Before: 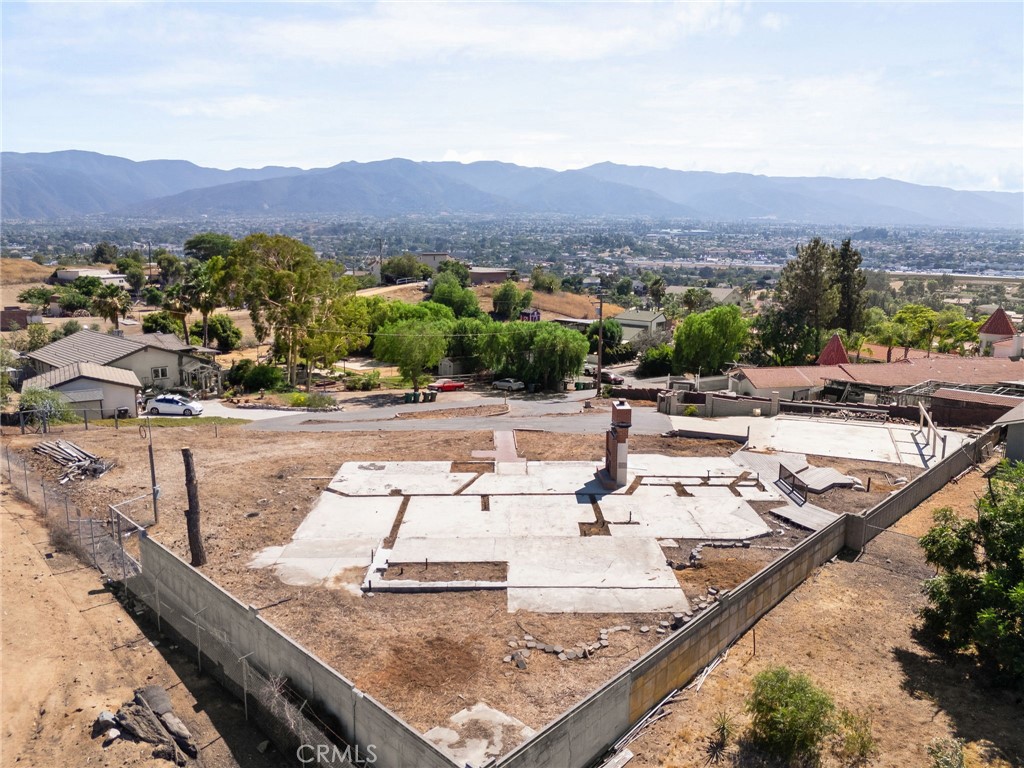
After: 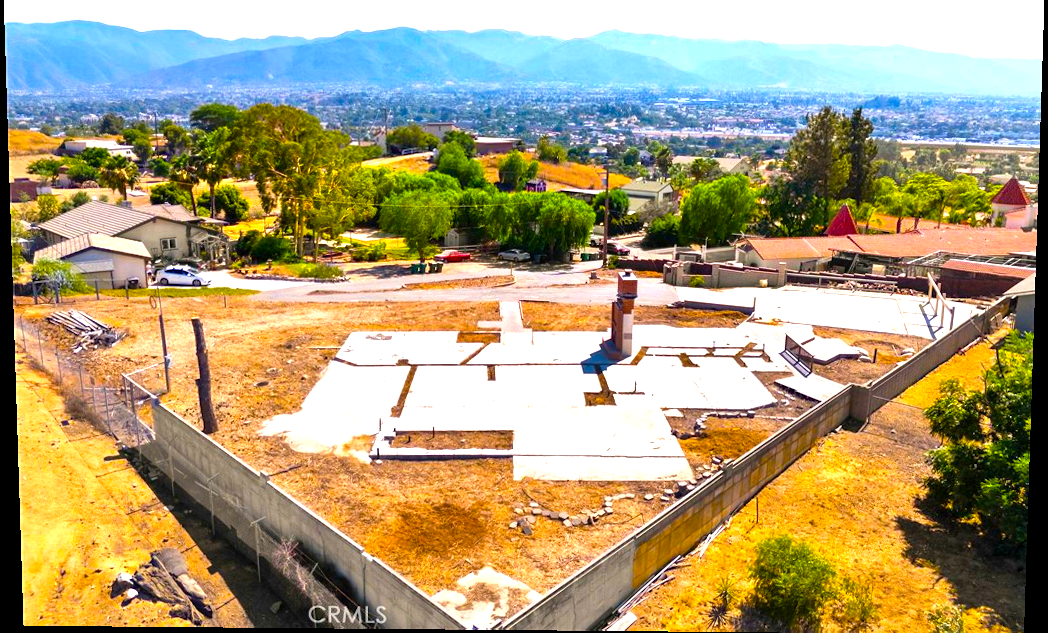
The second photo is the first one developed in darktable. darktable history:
color balance rgb: linear chroma grading › global chroma 42%, perceptual saturation grading › global saturation 42%, perceptual brilliance grading › global brilliance 25%, global vibrance 33%
crop and rotate: top 18.507%
shadows and highlights: shadows 37.27, highlights -28.18, soften with gaussian
rotate and perspective: lens shift (vertical) 0.048, lens shift (horizontal) -0.024, automatic cropping off
local contrast: mode bilateral grid, contrast 20, coarseness 50, detail 120%, midtone range 0.2
